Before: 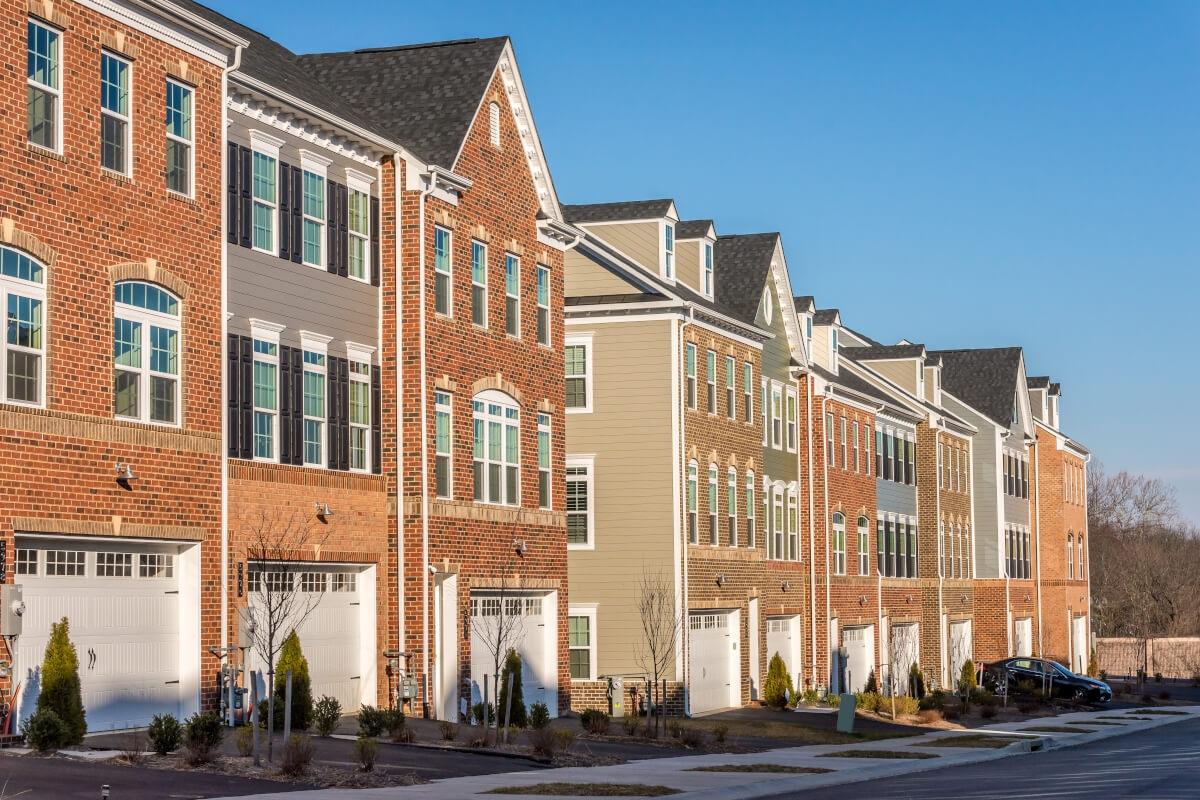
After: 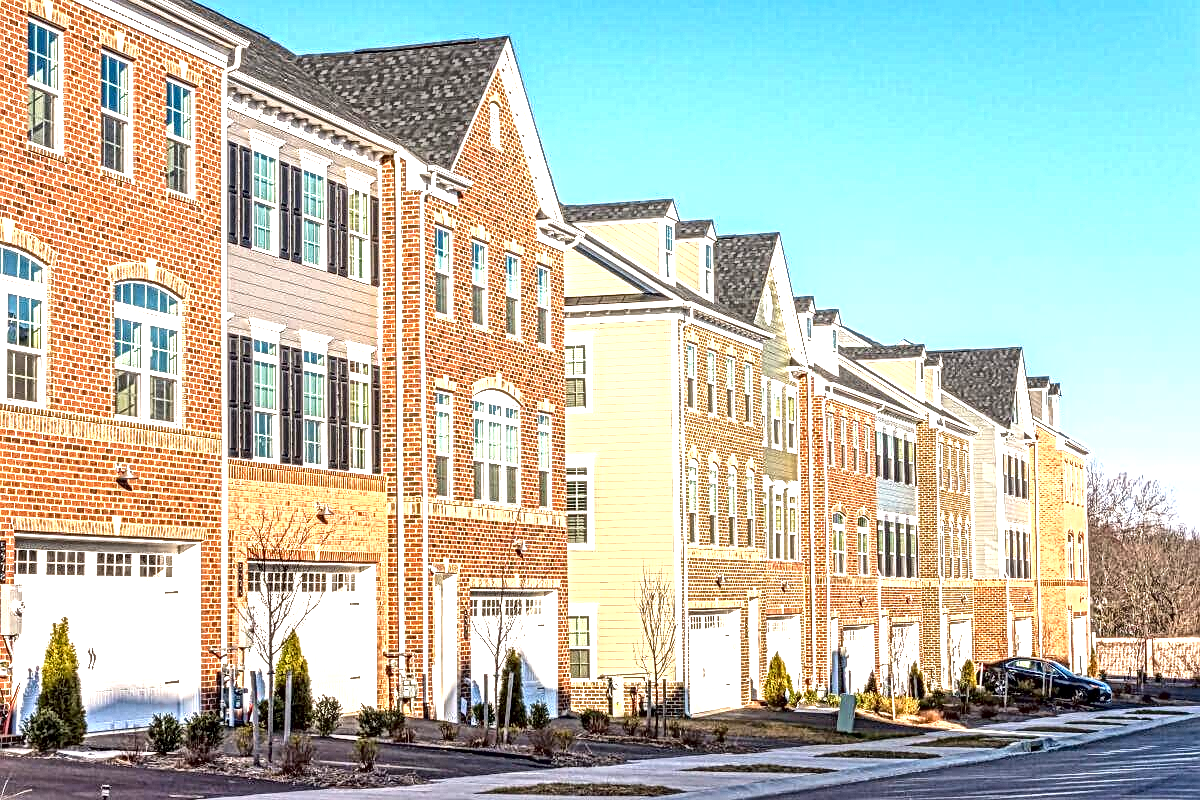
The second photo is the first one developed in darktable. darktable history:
rgb levels: preserve colors max RGB
exposure: black level correction 0.001, exposure 1.398 EV, compensate exposure bias true, compensate highlight preservation false
local contrast: mode bilateral grid, contrast 20, coarseness 3, detail 300%, midtone range 0.2
